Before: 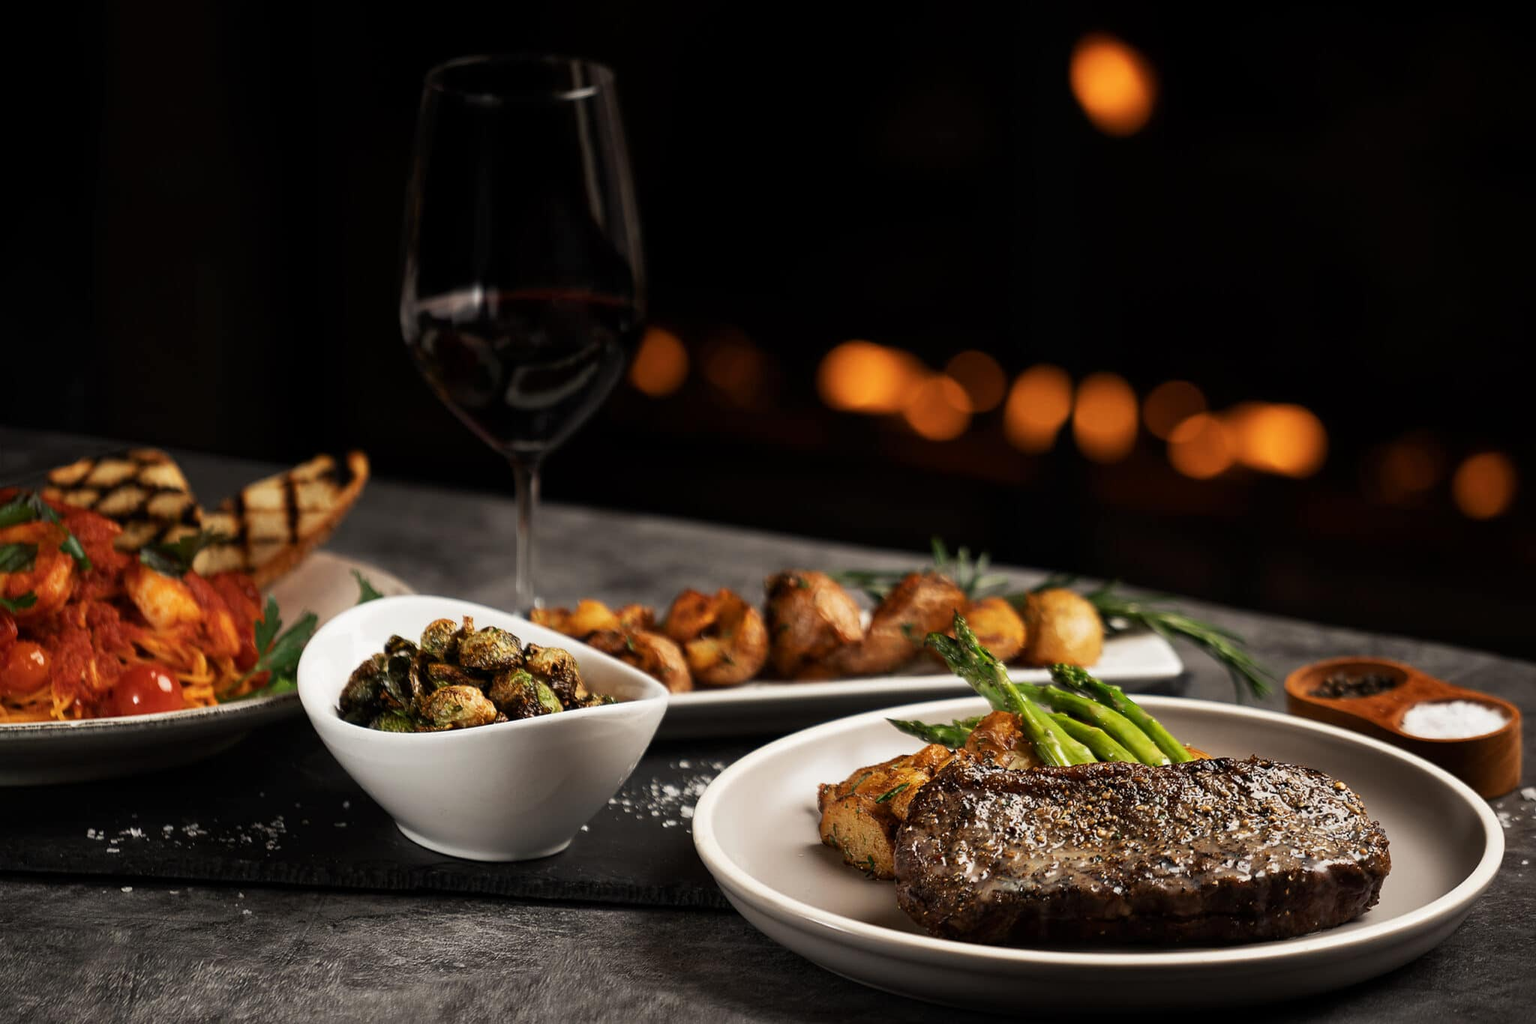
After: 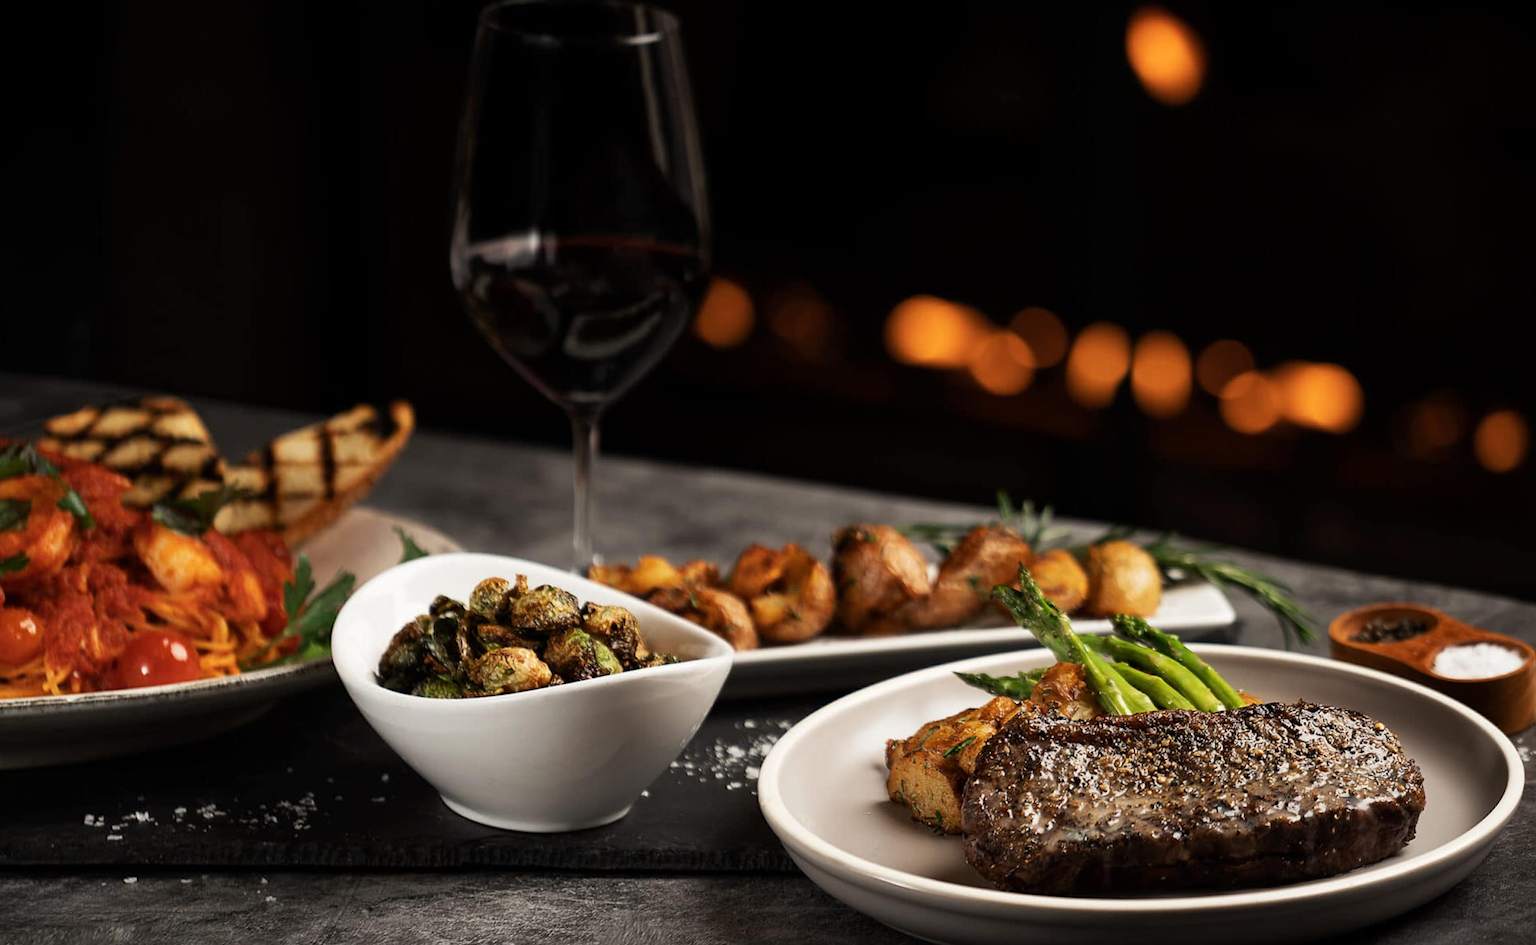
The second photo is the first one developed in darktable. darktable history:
shadows and highlights: shadows 12, white point adjustment 1.2, soften with gaussian
exposure: compensate highlight preservation false
rotate and perspective: rotation -0.013°, lens shift (vertical) -0.027, lens shift (horizontal) 0.178, crop left 0.016, crop right 0.989, crop top 0.082, crop bottom 0.918
